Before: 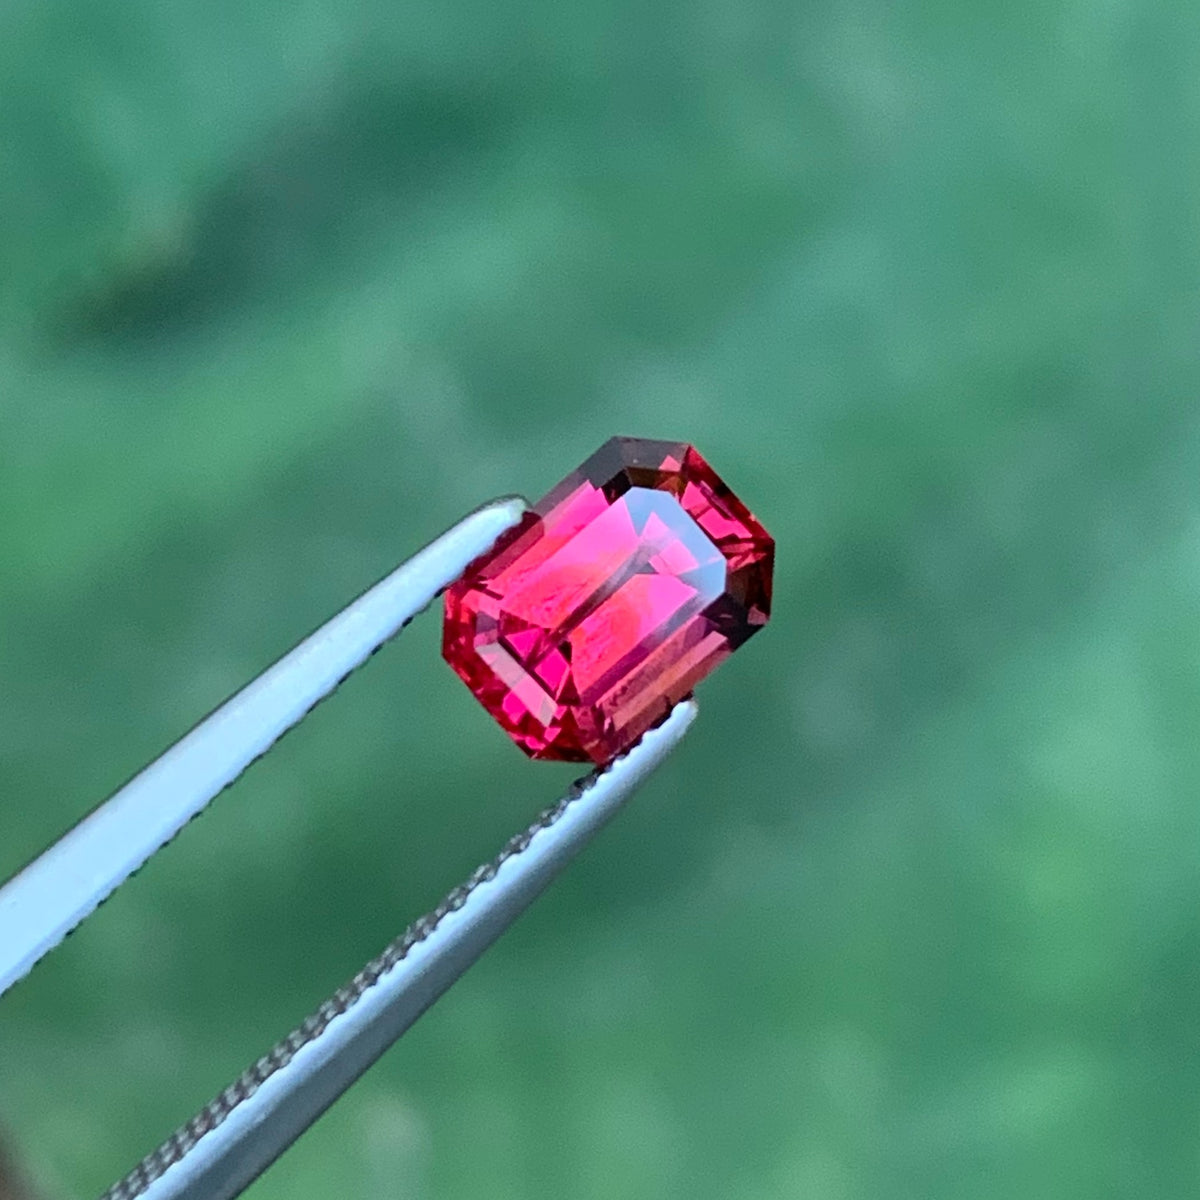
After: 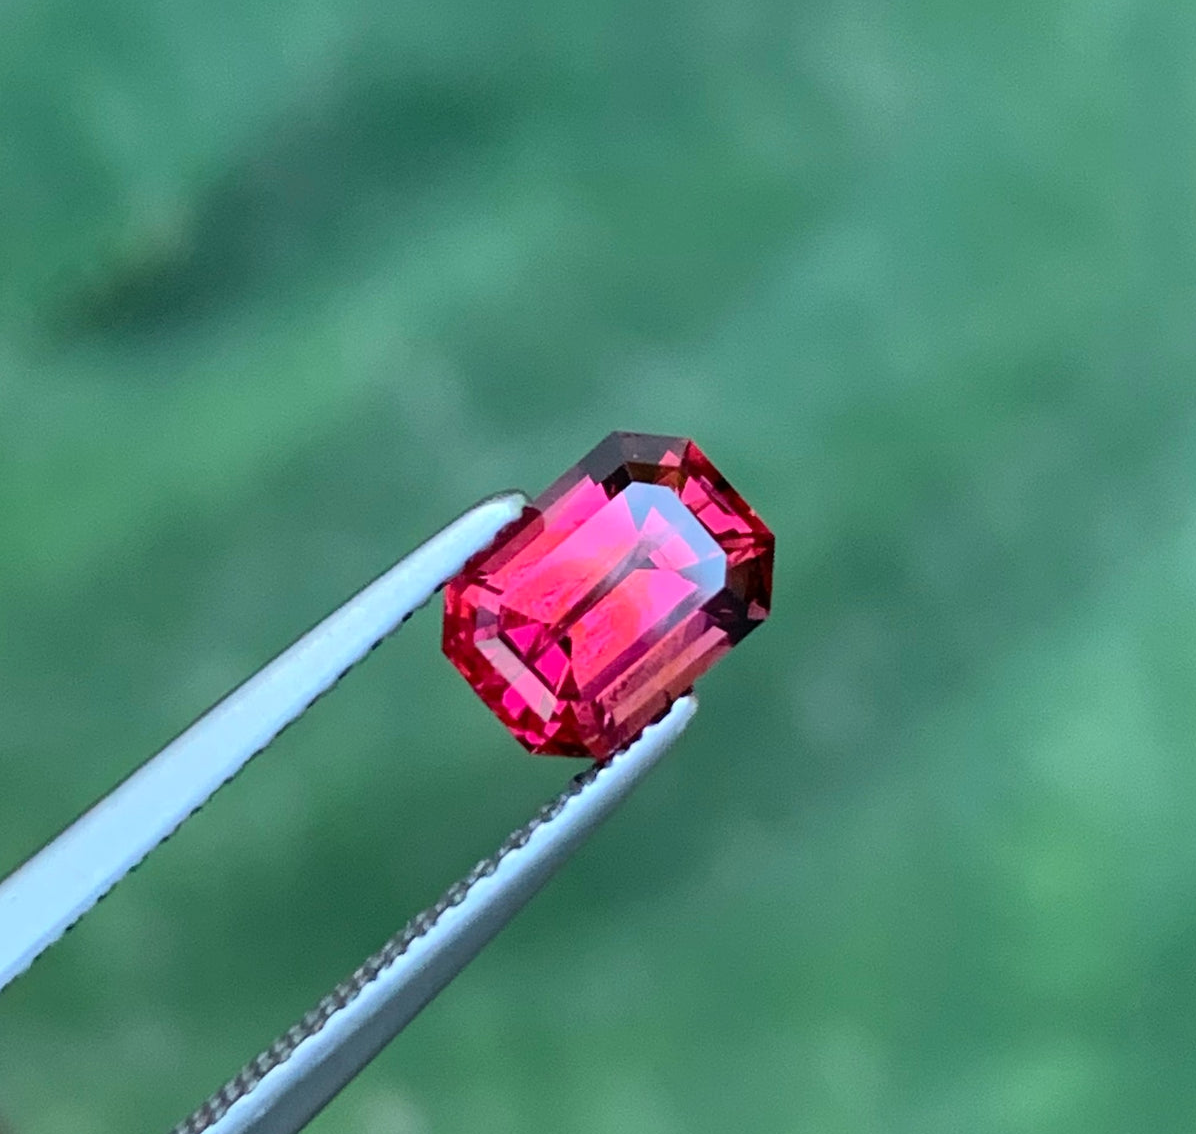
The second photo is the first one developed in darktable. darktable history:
tone equalizer: on, module defaults
crop: top 0.448%, right 0.264%, bottom 5.045%
